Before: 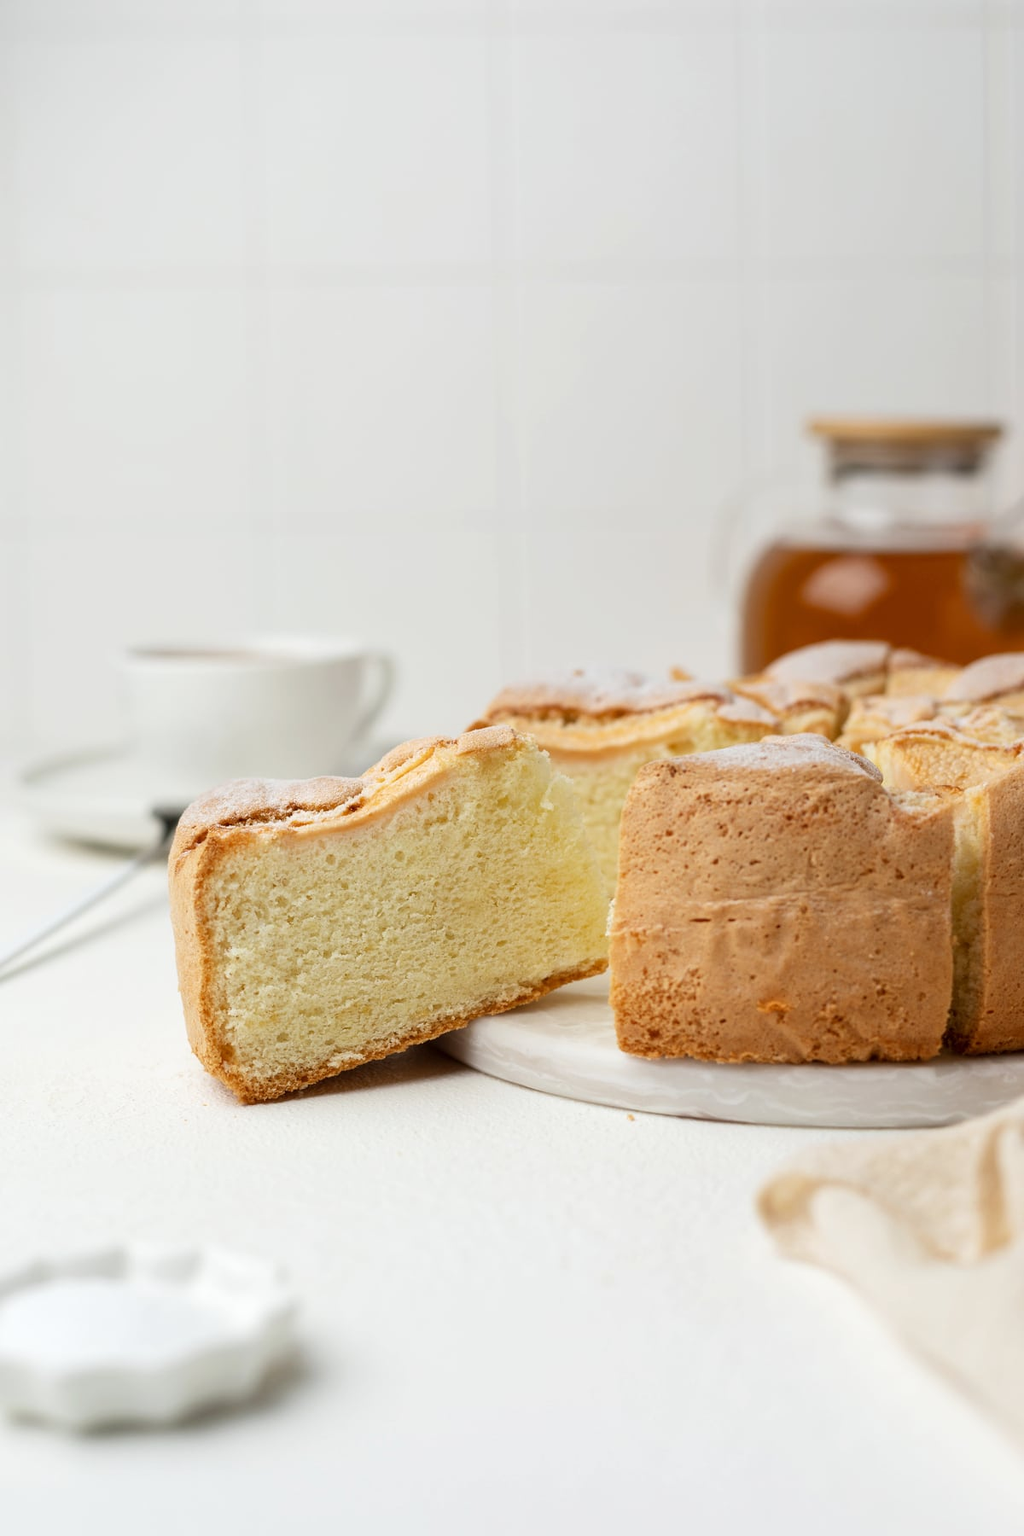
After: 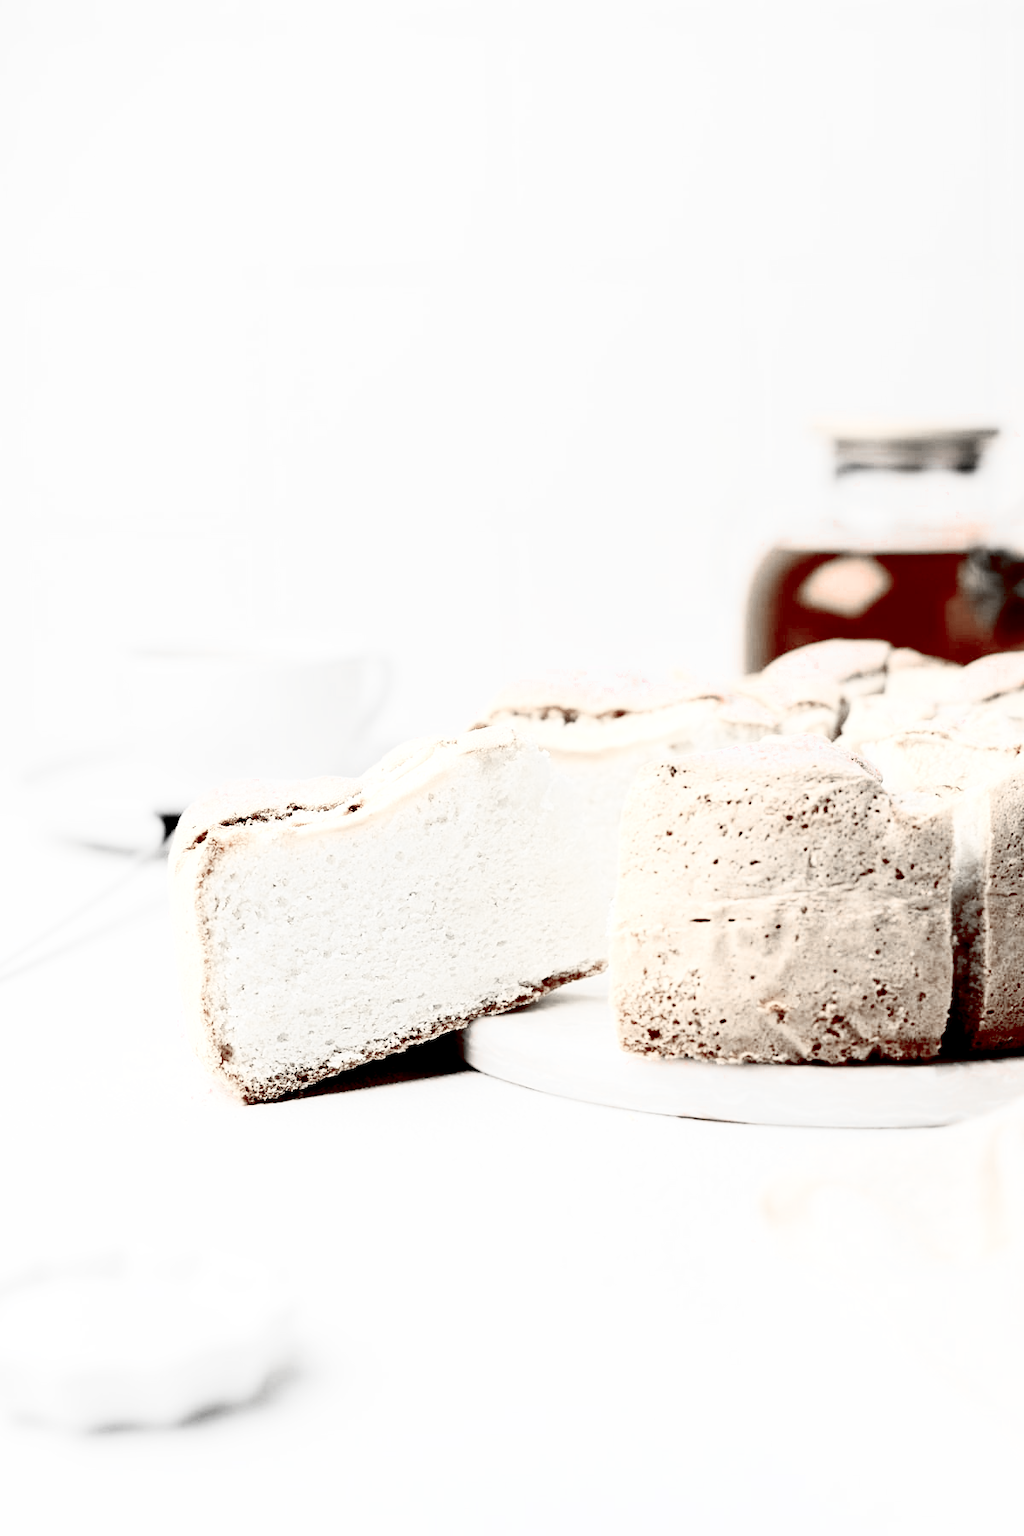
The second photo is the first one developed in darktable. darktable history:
rgb curve: curves: ch0 [(0, 0) (0.21, 0.15) (0.24, 0.21) (0.5, 0.75) (0.75, 0.96) (0.89, 0.99) (1, 1)]; ch1 [(0, 0.02) (0.21, 0.13) (0.25, 0.2) (0.5, 0.67) (0.75, 0.9) (0.89, 0.97) (1, 1)]; ch2 [(0, 0.02) (0.21, 0.13) (0.25, 0.2) (0.5, 0.67) (0.75, 0.9) (0.89, 0.97) (1, 1)], compensate middle gray true
color zones: curves: ch0 [(0, 0.278) (0.143, 0.5) (0.286, 0.5) (0.429, 0.5) (0.571, 0.5) (0.714, 0.5) (0.857, 0.5) (1, 0.5)]; ch1 [(0, 1) (0.143, 0.165) (0.286, 0) (0.429, 0) (0.571, 0) (0.714, 0) (0.857, 0.5) (1, 0.5)]; ch2 [(0, 0.508) (0.143, 0.5) (0.286, 0.5) (0.429, 0.5) (0.571, 0.5) (0.714, 0.5) (0.857, 0.5) (1, 0.5)]
color balance rgb: perceptual saturation grading › global saturation 25%, perceptual brilliance grading › mid-tones 10%, perceptual brilliance grading › shadows 15%, global vibrance 20%
exposure: black level correction 0.047, exposure 0.013 EV, compensate highlight preservation false
